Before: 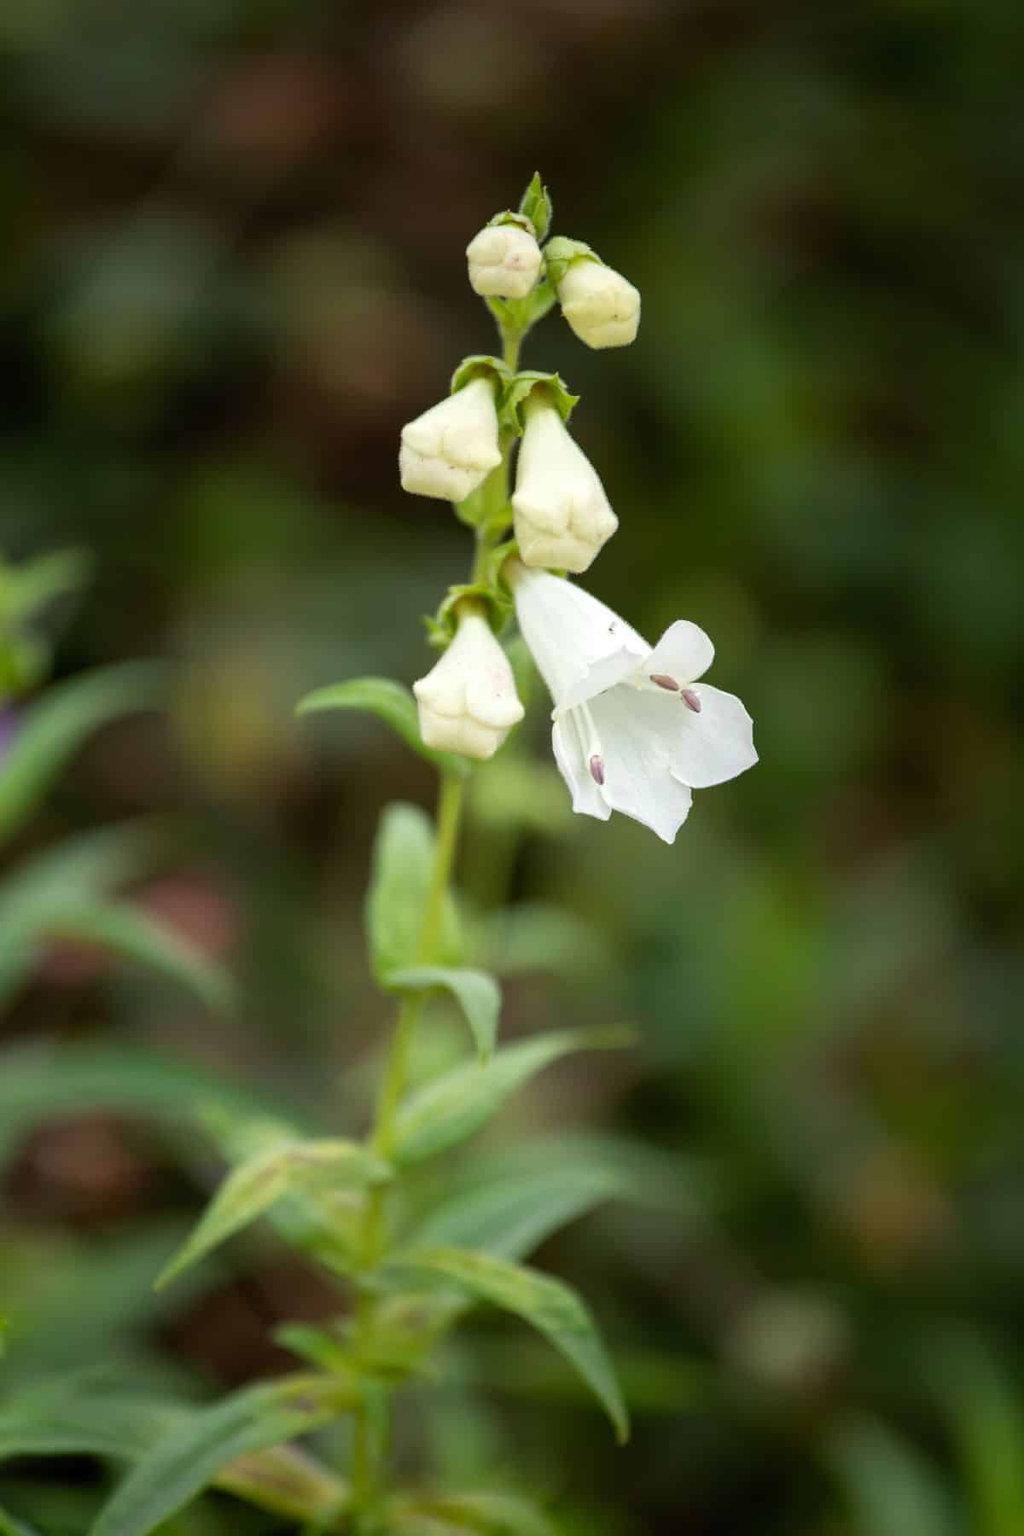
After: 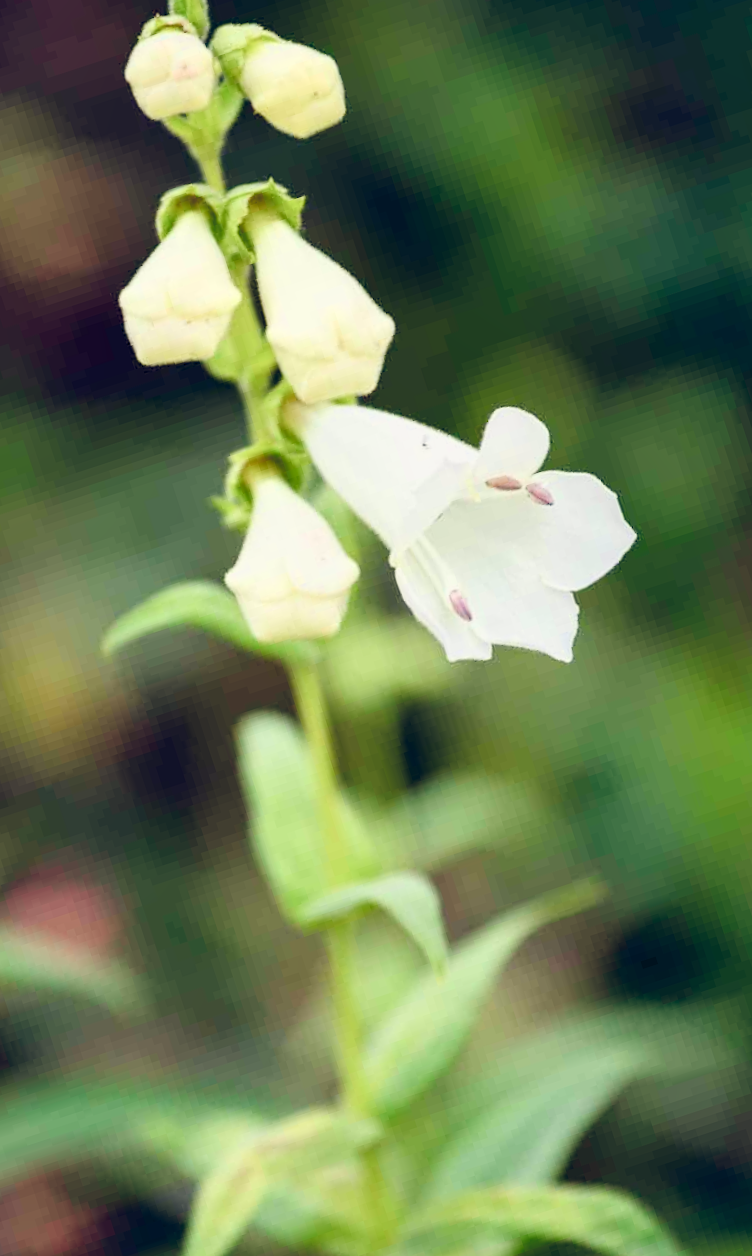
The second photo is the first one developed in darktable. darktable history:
exposure: exposure 0.569 EV, compensate highlight preservation false
crop and rotate: angle 18.16°, left 6.925%, right 4.121%, bottom 1.063%
filmic rgb: black relative exposure -7.65 EV, white relative exposure 4.56 EV, hardness 3.61, contrast 1.06, color science v6 (2022)
color correction: highlights b* 2.94
shadows and highlights: shadows 37.26, highlights -27.75, soften with gaussian
color zones: curves: ch0 [(0.27, 0.396) (0.563, 0.504) (0.75, 0.5) (0.787, 0.307)], mix -121.25%
color balance rgb: global offset › luminance -0.3%, global offset › chroma 0.319%, global offset › hue 260.3°, perceptual saturation grading › global saturation 20%, perceptual saturation grading › highlights -50.428%, perceptual saturation grading › shadows 30.767%, perceptual brilliance grading › global brilliance 11.948%, global vibrance 20%
